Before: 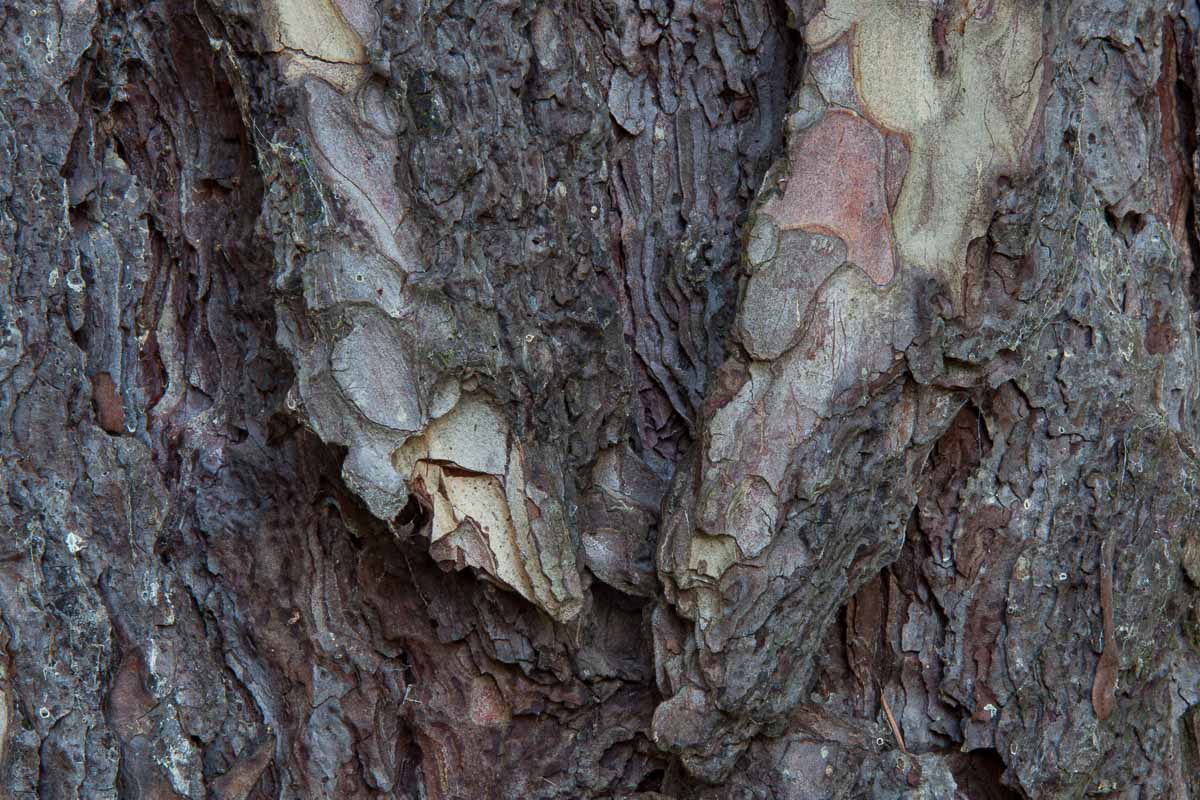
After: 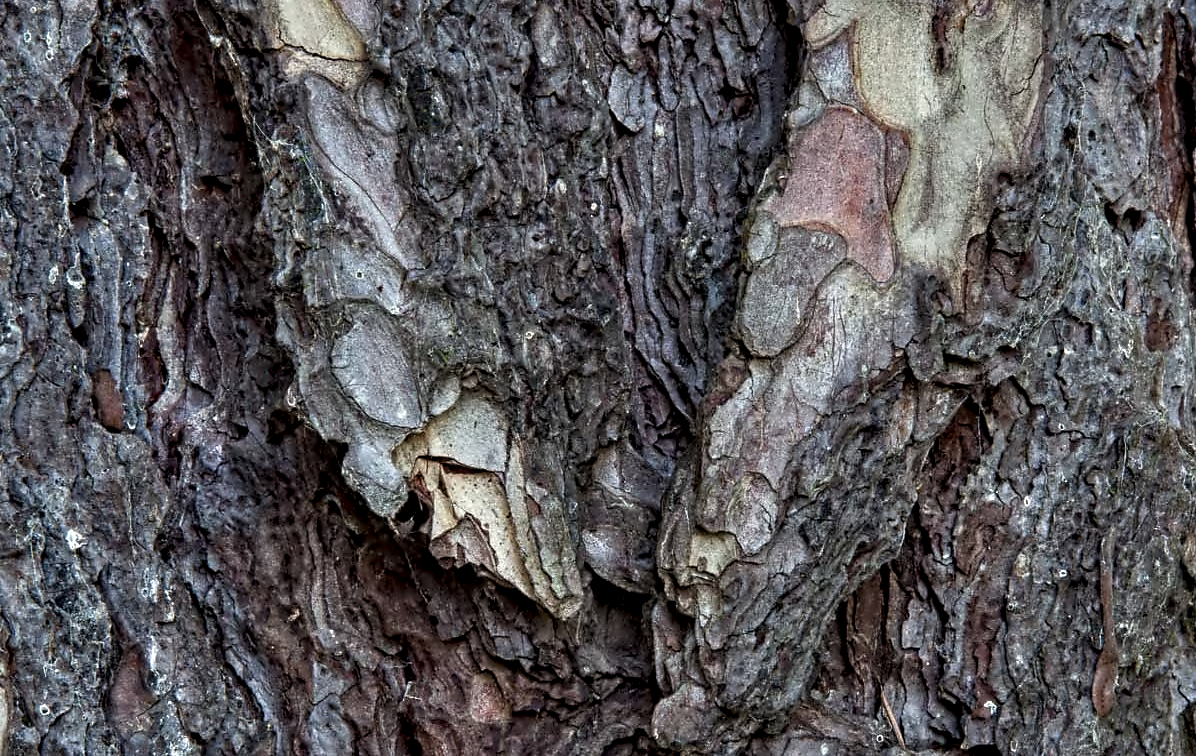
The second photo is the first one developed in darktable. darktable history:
local contrast: highlights 99%, shadows 86%, detail 160%, midtone range 0.2
color balance rgb: perceptual saturation grading › global saturation 8.89%, saturation formula JzAzBz (2021)
crop: top 0.448%, right 0.264%, bottom 5.045%
contrast equalizer: octaves 7, y [[0.5, 0.542, 0.583, 0.625, 0.667, 0.708], [0.5 ×6], [0.5 ×6], [0, 0.033, 0.067, 0.1, 0.133, 0.167], [0, 0.05, 0.1, 0.15, 0.2, 0.25]]
